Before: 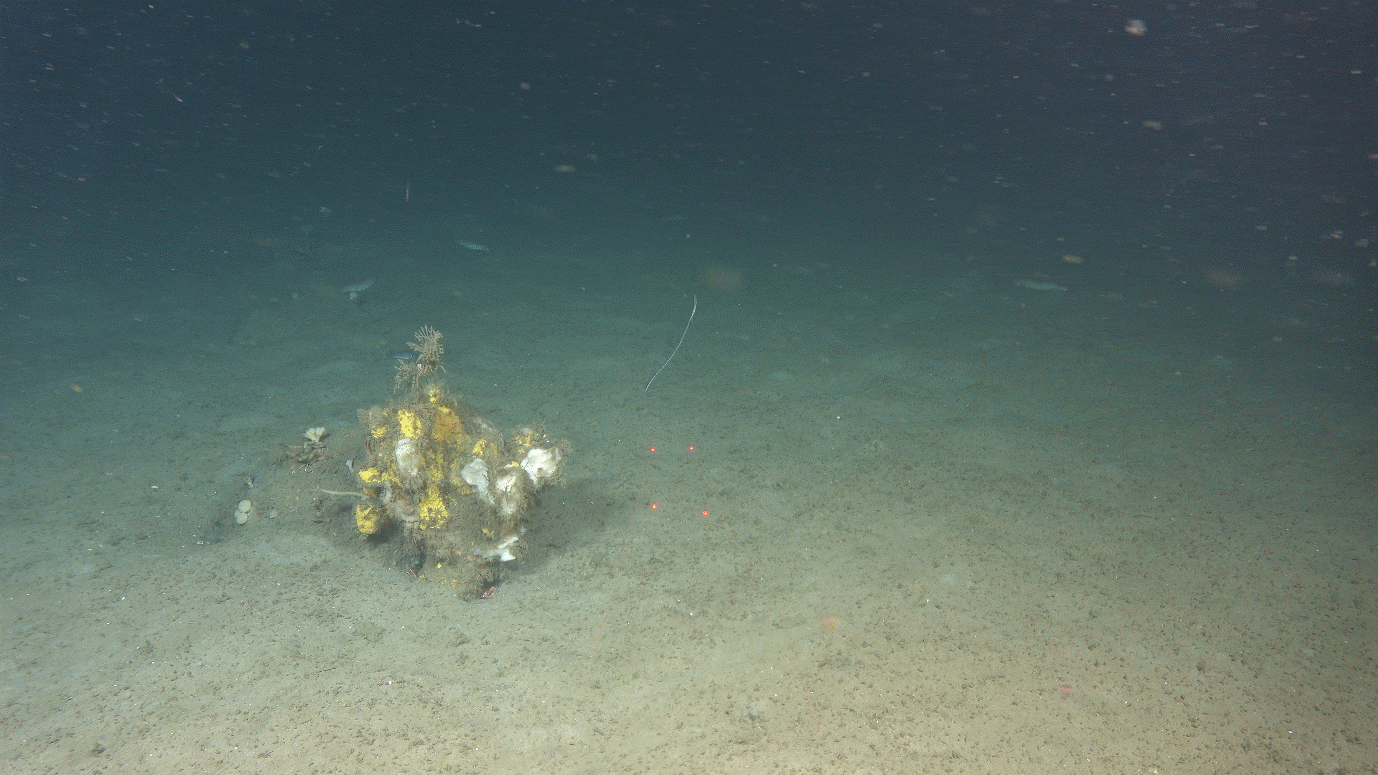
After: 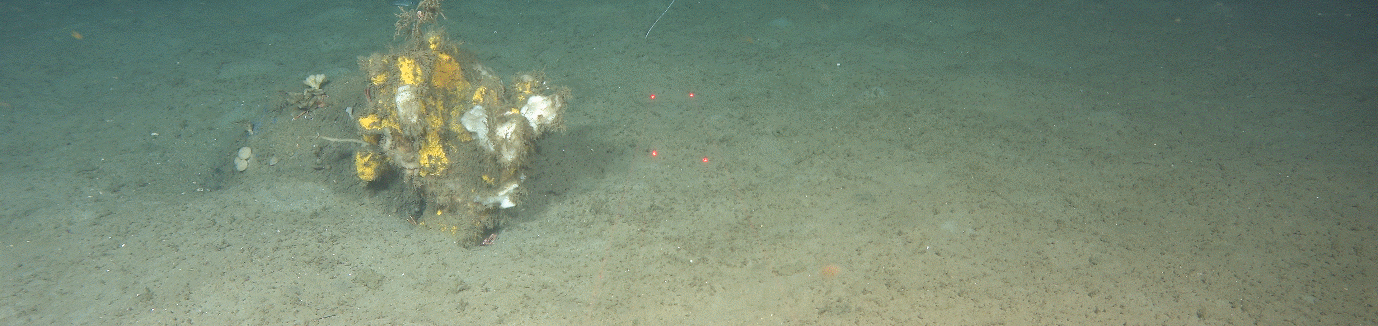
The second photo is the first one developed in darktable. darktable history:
crop: top 45.609%, bottom 12.282%
color zones: curves: ch1 [(0.235, 0.558) (0.75, 0.5)]; ch2 [(0.25, 0.462) (0.749, 0.457)]
